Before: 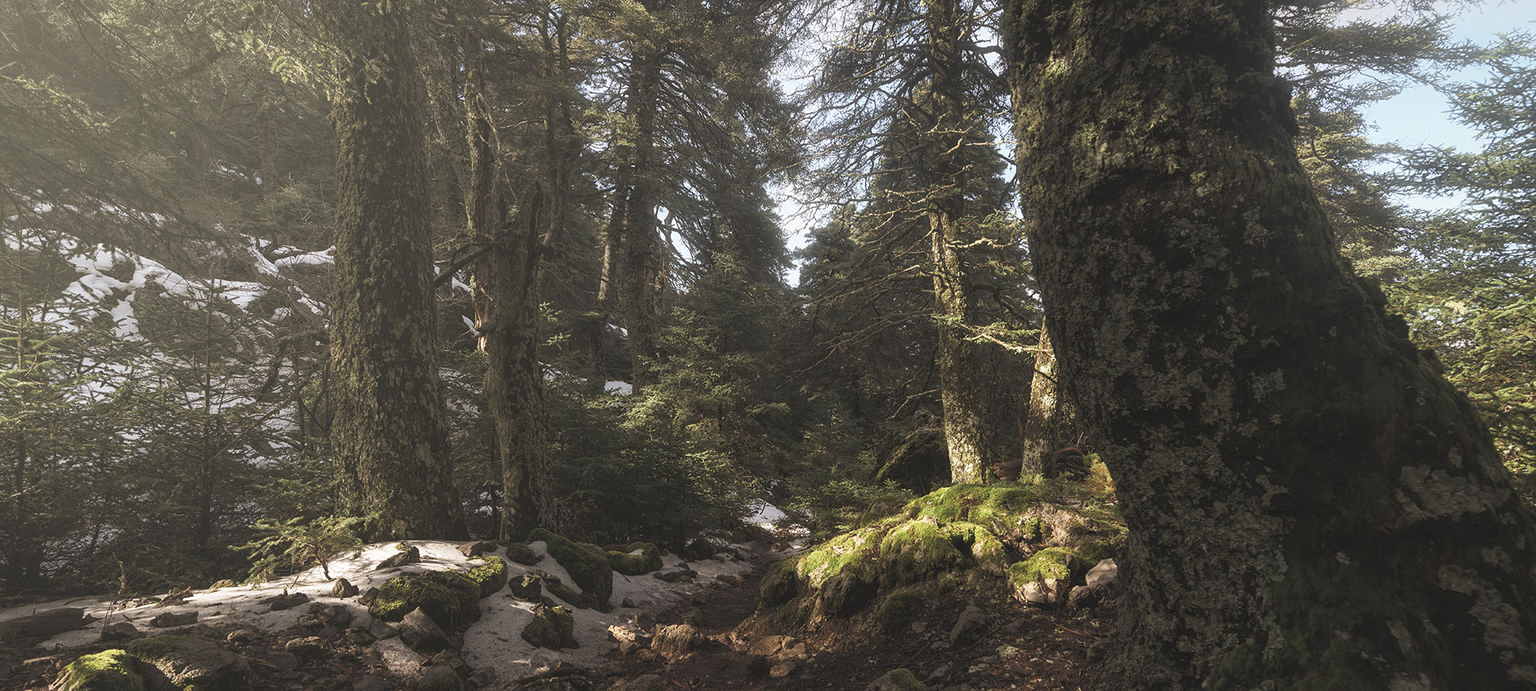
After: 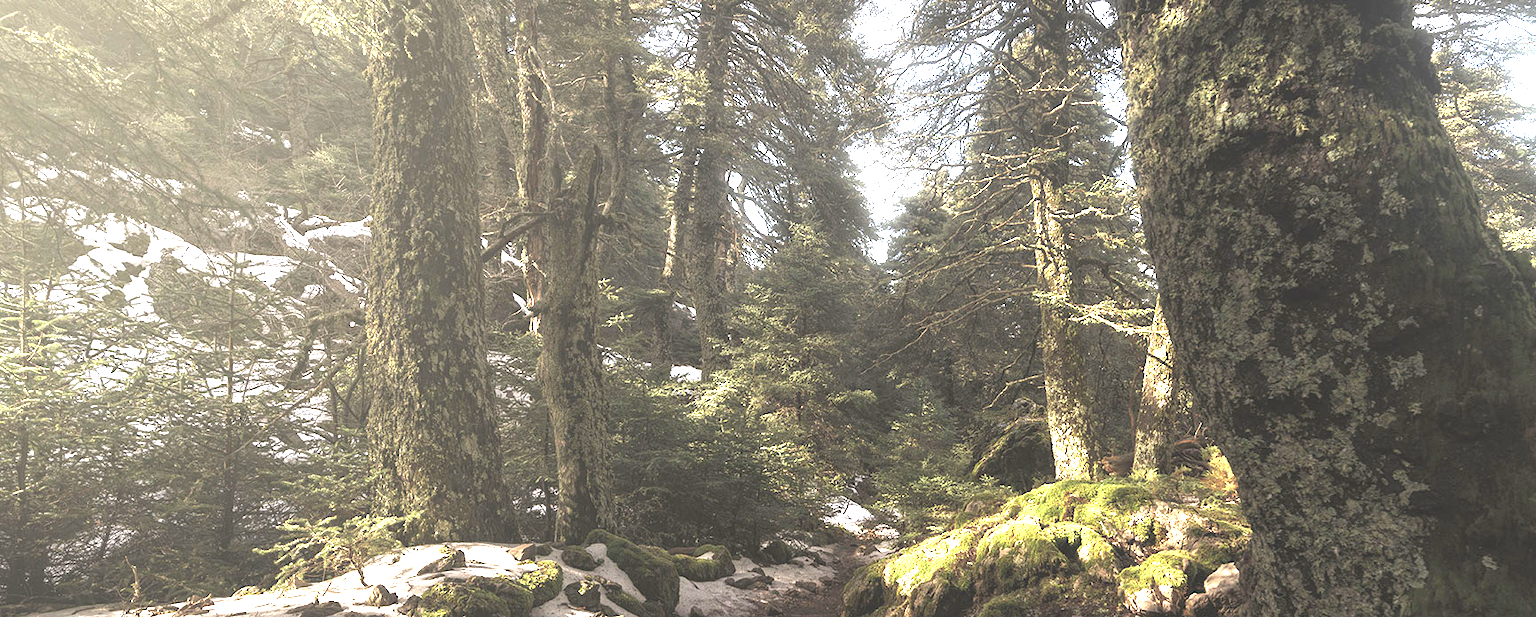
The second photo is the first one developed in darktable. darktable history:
crop: top 7.45%, right 9.827%, bottom 11.968%
exposure: black level correction 0.001, exposure 1.737 EV, compensate highlight preservation false
